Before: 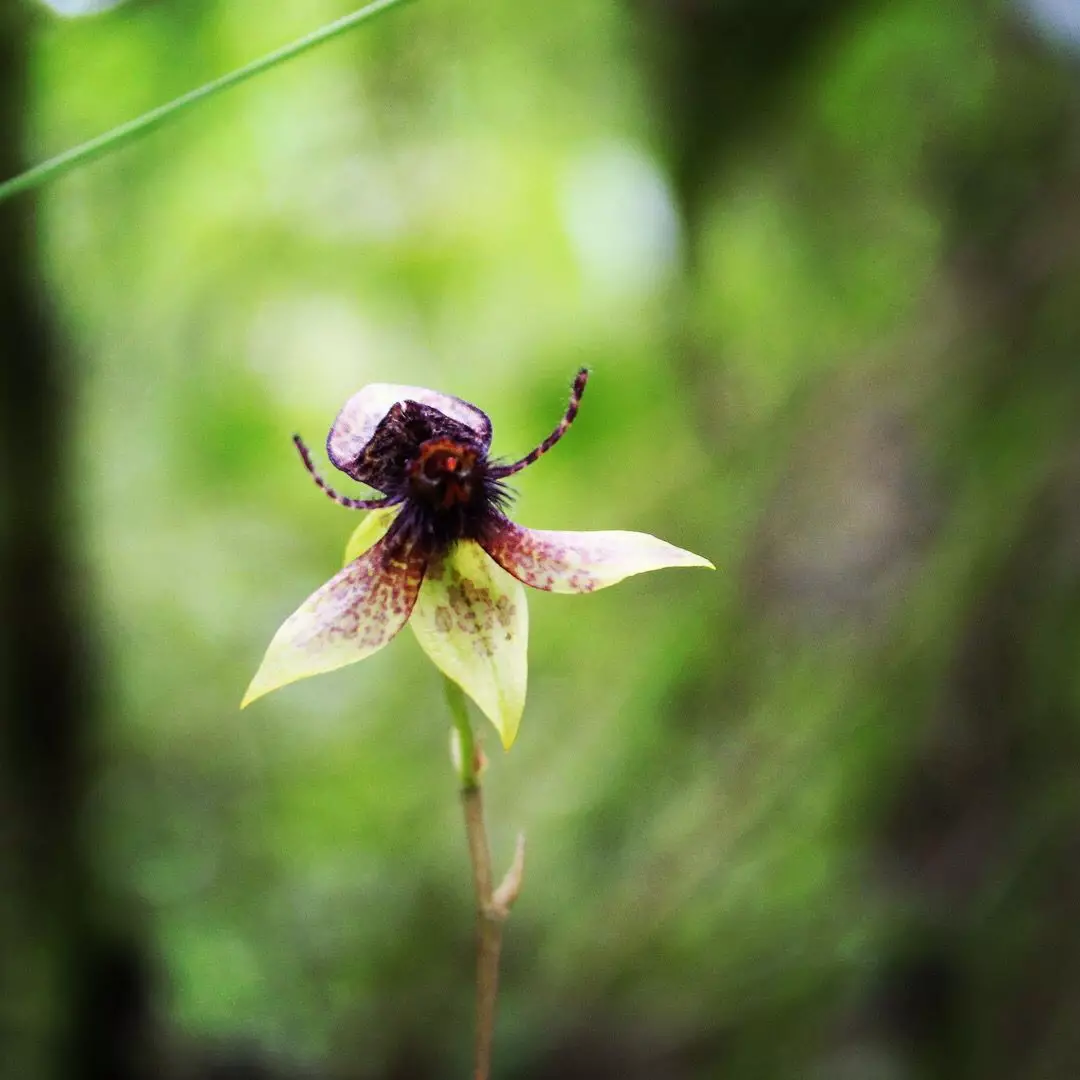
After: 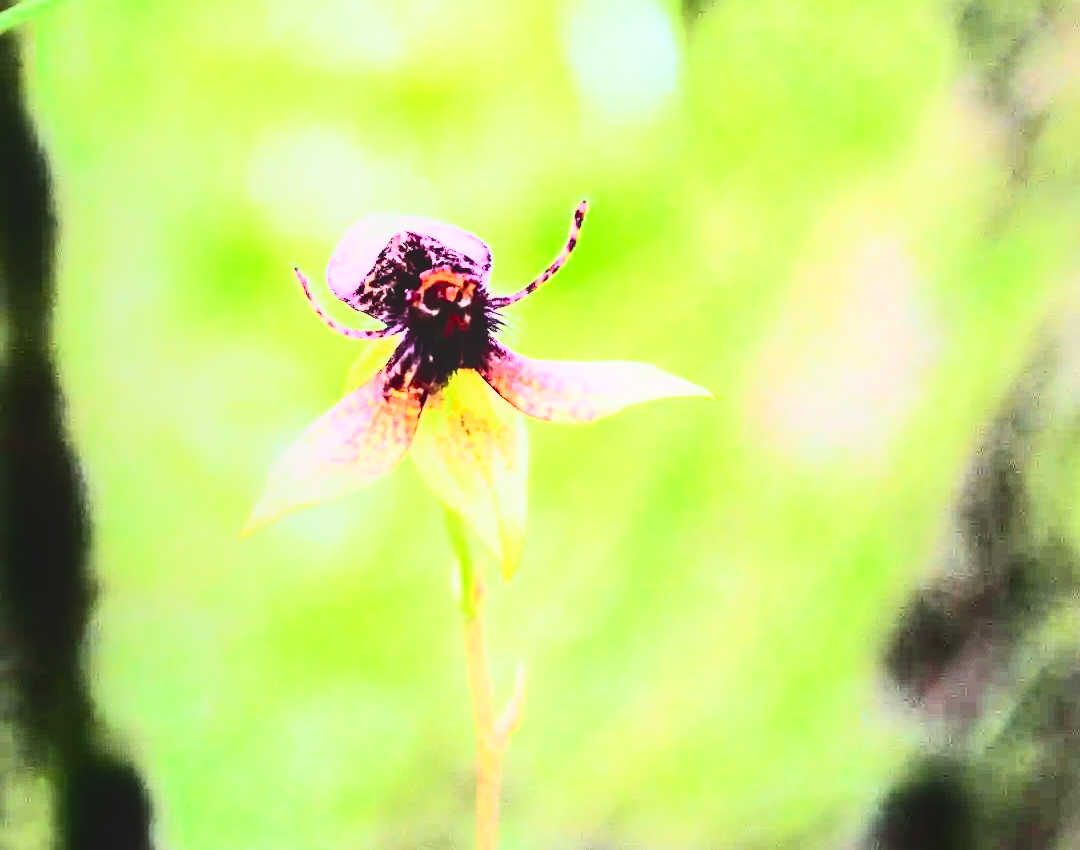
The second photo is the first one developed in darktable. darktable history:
local contrast: detail 110%
crop and rotate: top 15.774%, bottom 5.506%
tone curve: curves: ch0 [(0, 0.023) (0.217, 0.19) (0.754, 0.801) (1, 0.977)]; ch1 [(0, 0) (0.392, 0.398) (0.5, 0.5) (0.521, 0.529) (0.56, 0.592) (1, 1)]; ch2 [(0, 0) (0.5, 0.5) (0.579, 0.561) (0.65, 0.657) (1, 1)], color space Lab, independent channels, preserve colors none
rgb curve: curves: ch0 [(0, 0) (0.21, 0.15) (0.24, 0.21) (0.5, 0.75) (0.75, 0.96) (0.89, 0.99) (1, 1)]; ch1 [(0, 0.02) (0.21, 0.13) (0.25, 0.2) (0.5, 0.67) (0.75, 0.9) (0.89, 0.97) (1, 1)]; ch2 [(0, 0.02) (0.21, 0.13) (0.25, 0.2) (0.5, 0.67) (0.75, 0.9) (0.89, 0.97) (1, 1)], compensate middle gray true
contrast brightness saturation: contrast 0.28
tone equalizer: on, module defaults
exposure: black level correction 0.001, exposure 1.822 EV, compensate exposure bias true, compensate highlight preservation false
